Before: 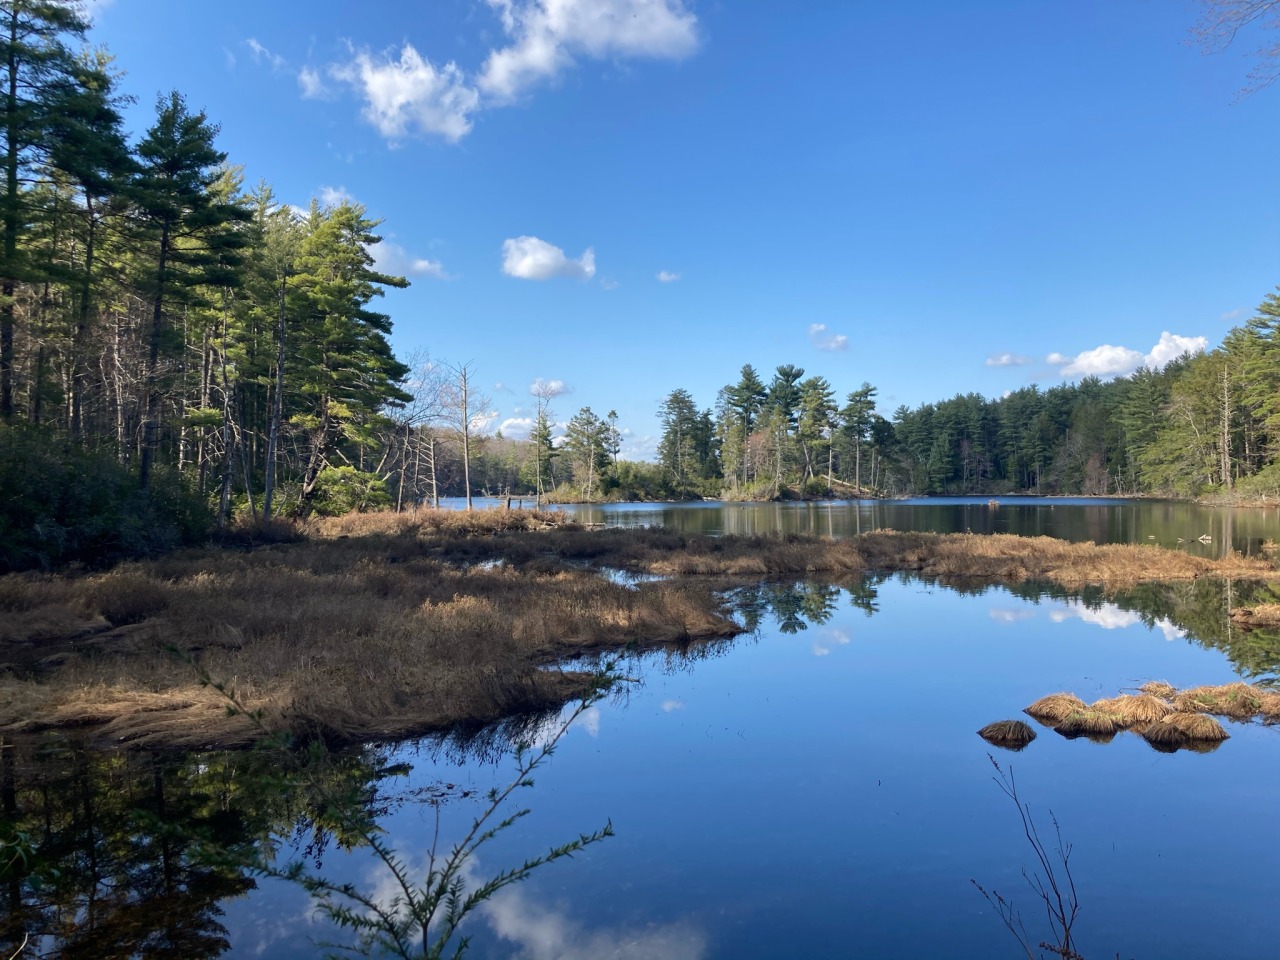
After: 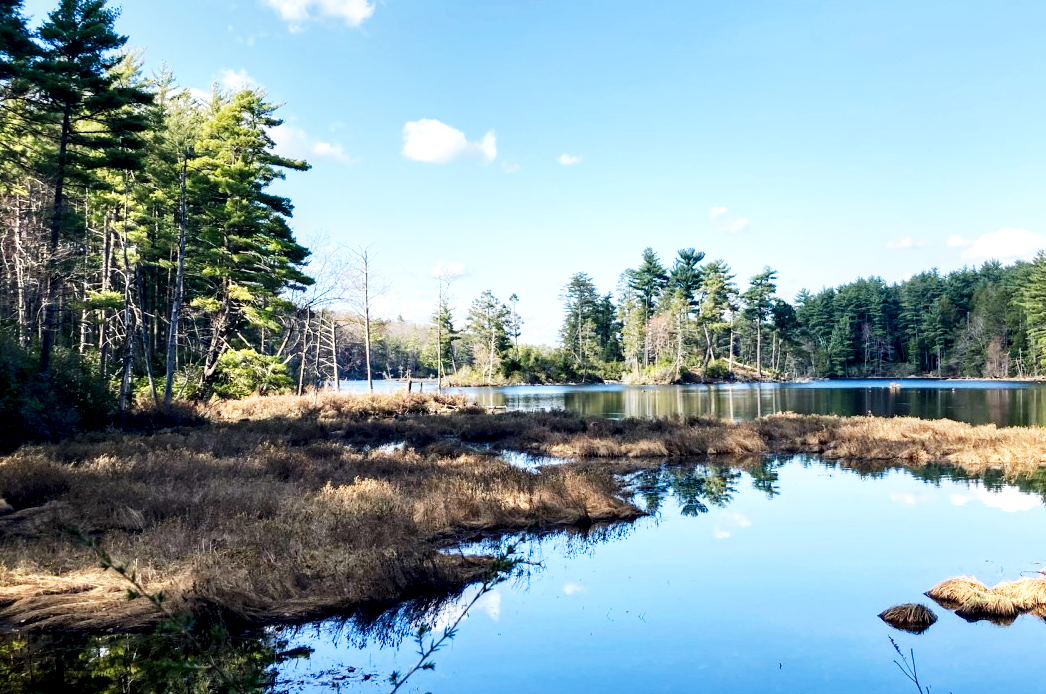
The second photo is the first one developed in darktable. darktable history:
base curve: curves: ch0 [(0, 0) (0.007, 0.004) (0.027, 0.03) (0.046, 0.07) (0.207, 0.54) (0.442, 0.872) (0.673, 0.972) (1, 1)], preserve colors none
local contrast: highlights 27%, shadows 74%, midtone range 0.749
crop: left 7.746%, top 12.225%, right 10.466%, bottom 15.464%
